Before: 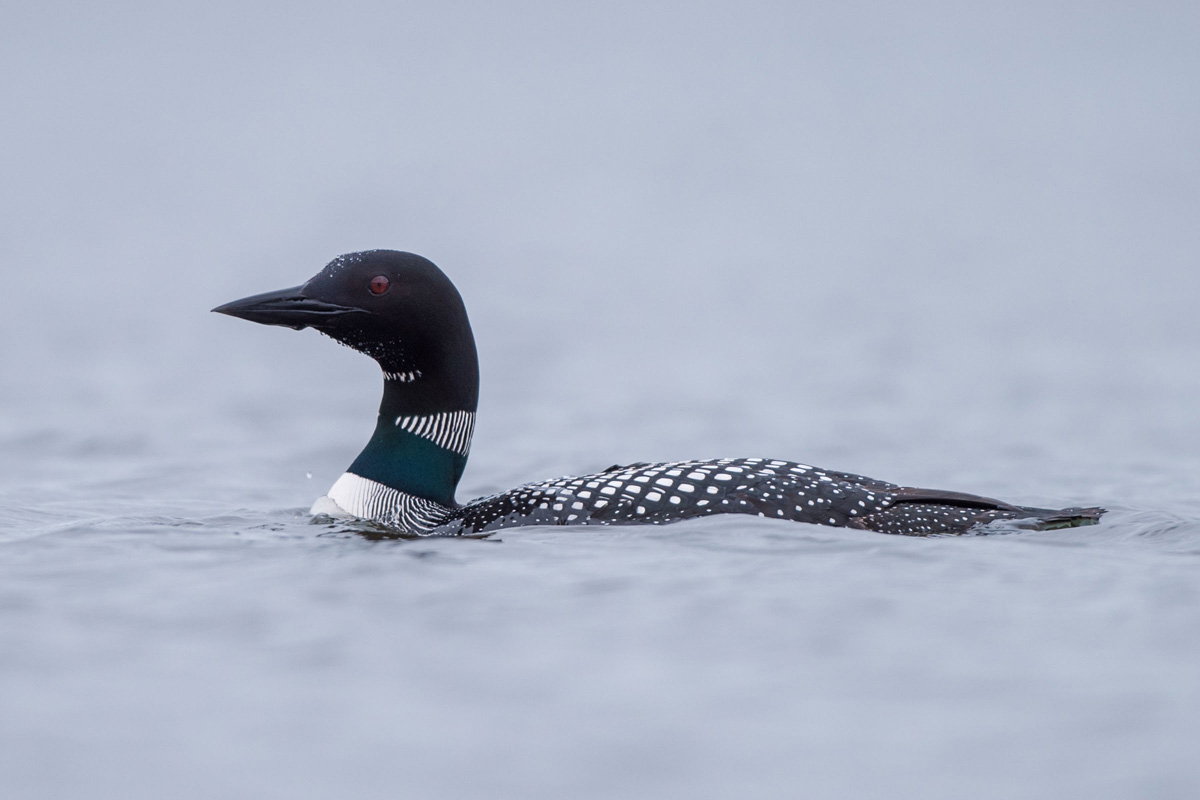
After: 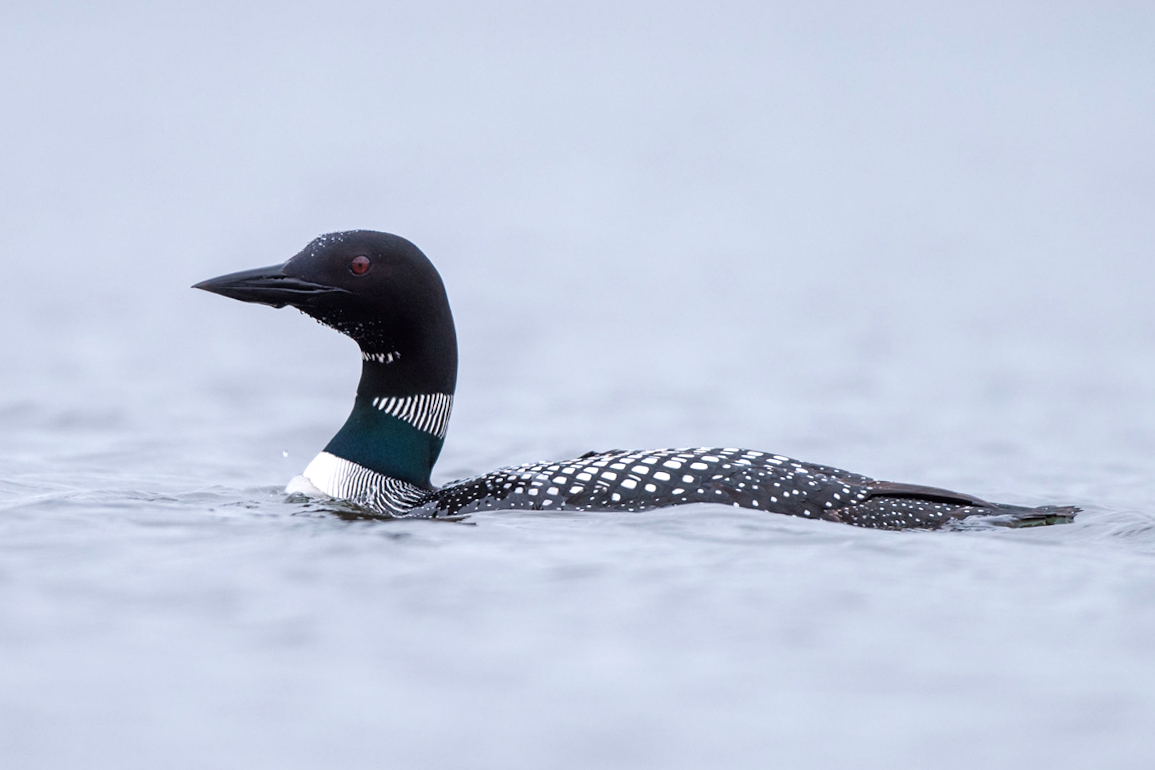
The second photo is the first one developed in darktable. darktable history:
tone equalizer: -8 EV -0.419 EV, -7 EV -0.395 EV, -6 EV -0.319 EV, -5 EV -0.211 EV, -3 EV 0.256 EV, -2 EV 0.347 EV, -1 EV 0.411 EV, +0 EV 0.395 EV
crop and rotate: angle -1.47°
exposure: exposure -0.03 EV, compensate highlight preservation false
